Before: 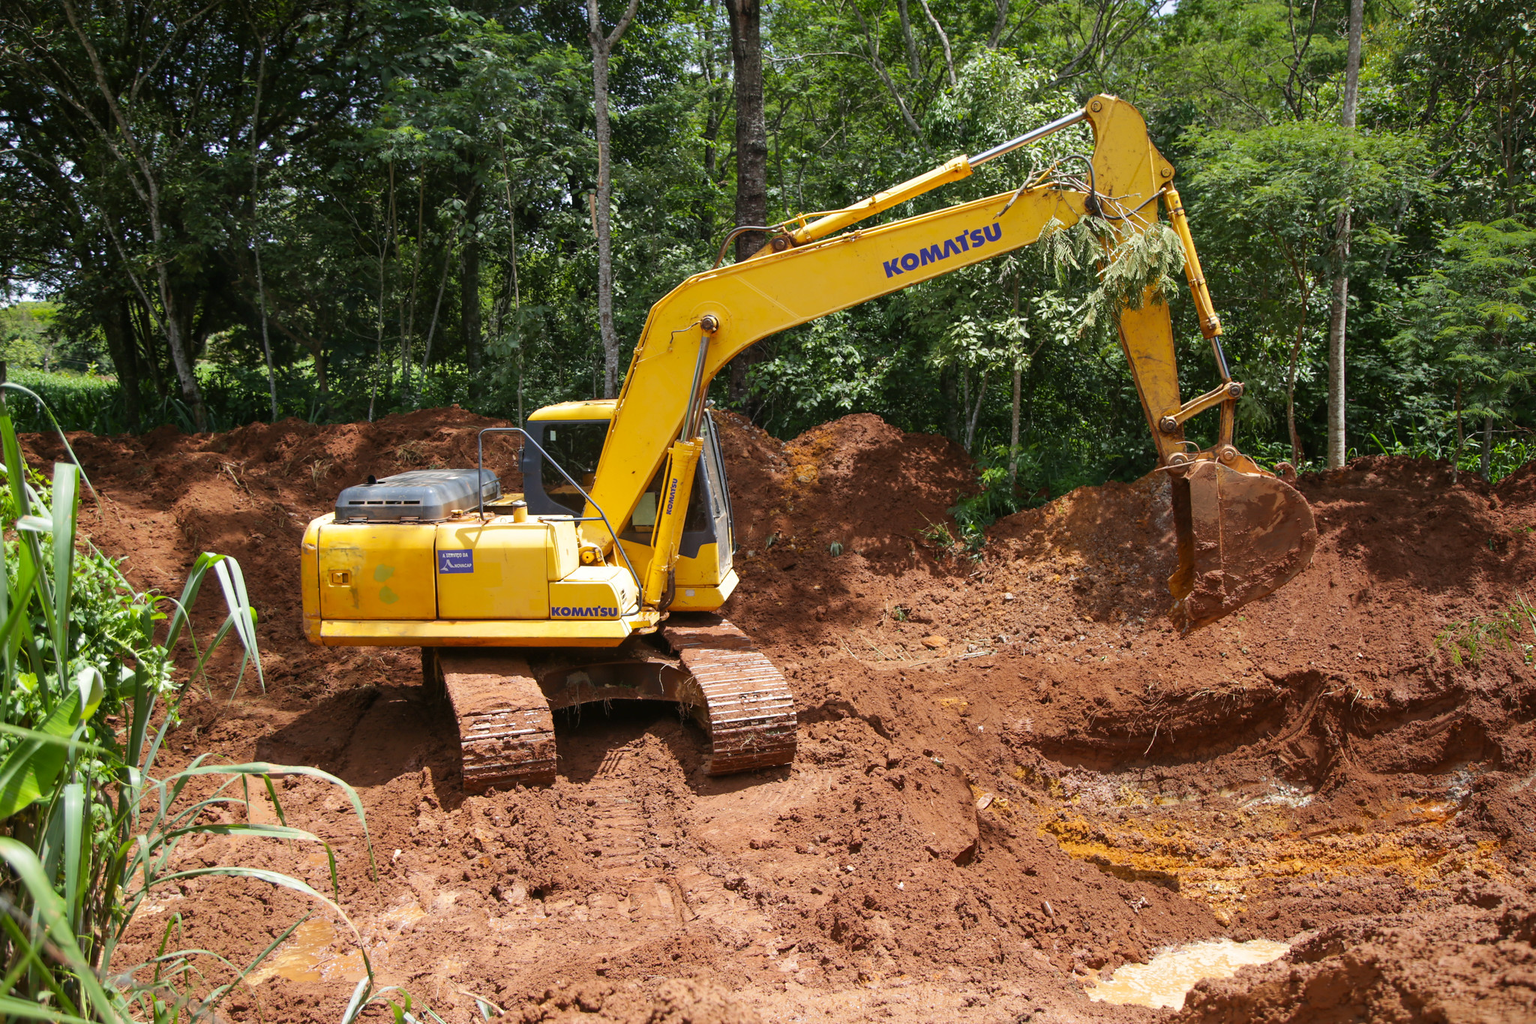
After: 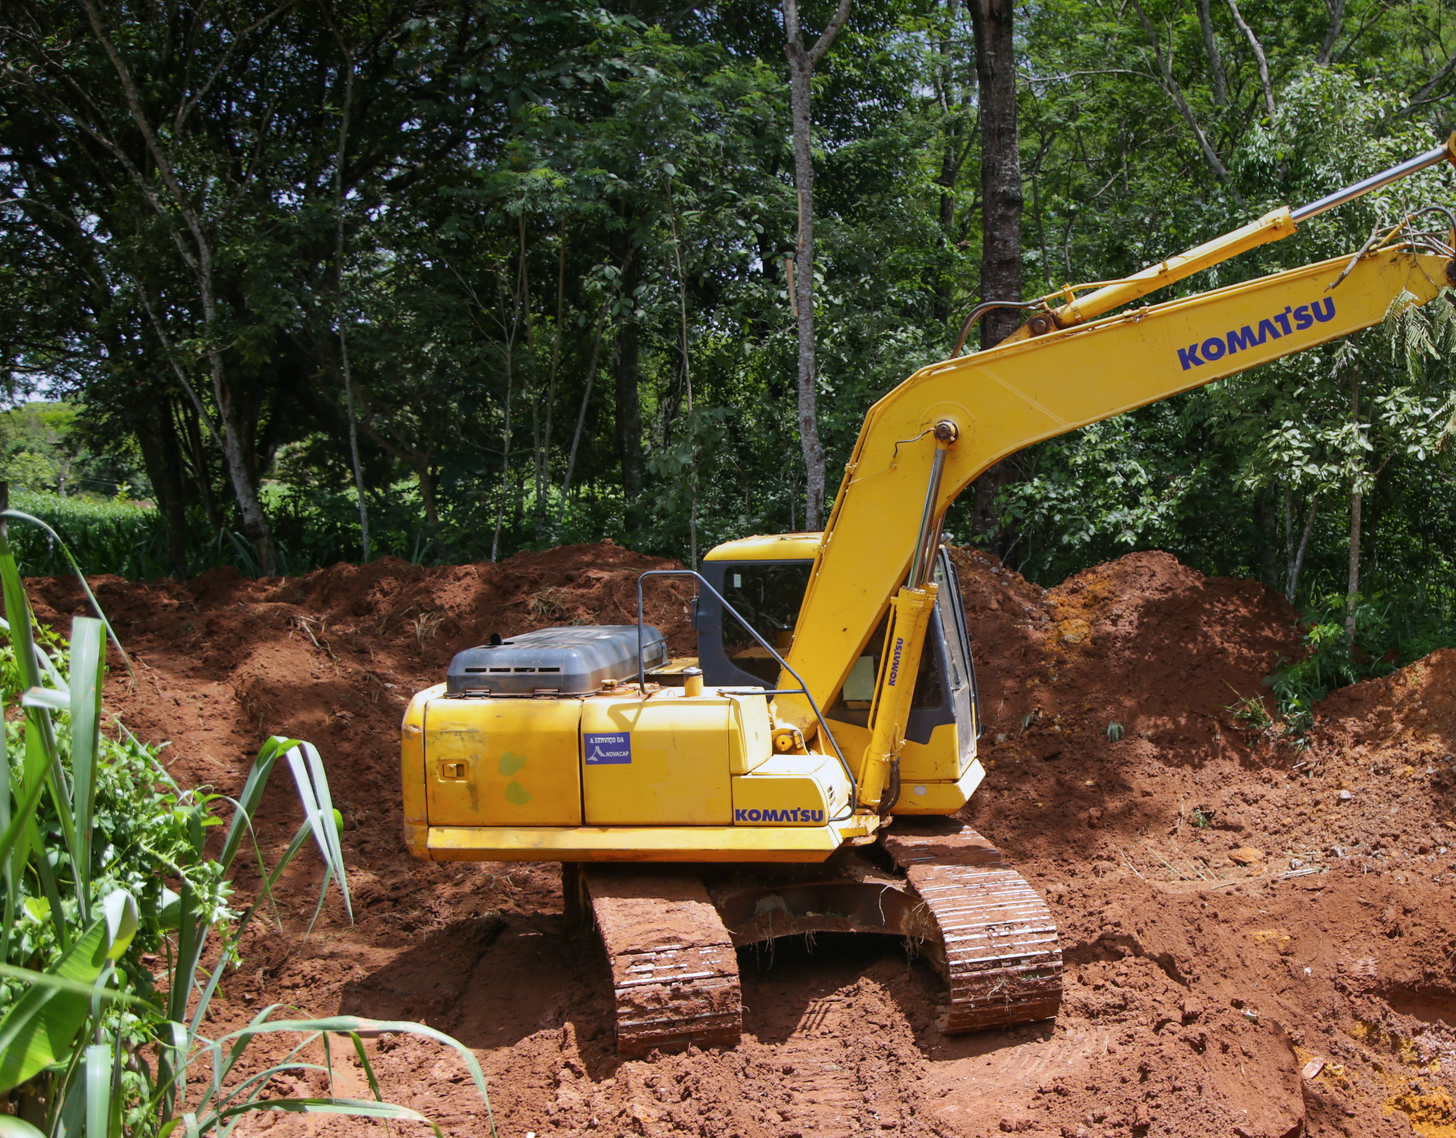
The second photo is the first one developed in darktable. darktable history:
crop: right 28.885%, bottom 16.626%
color calibration: illuminant as shot in camera, x 0.358, y 0.373, temperature 4628.91 K
graduated density: on, module defaults
